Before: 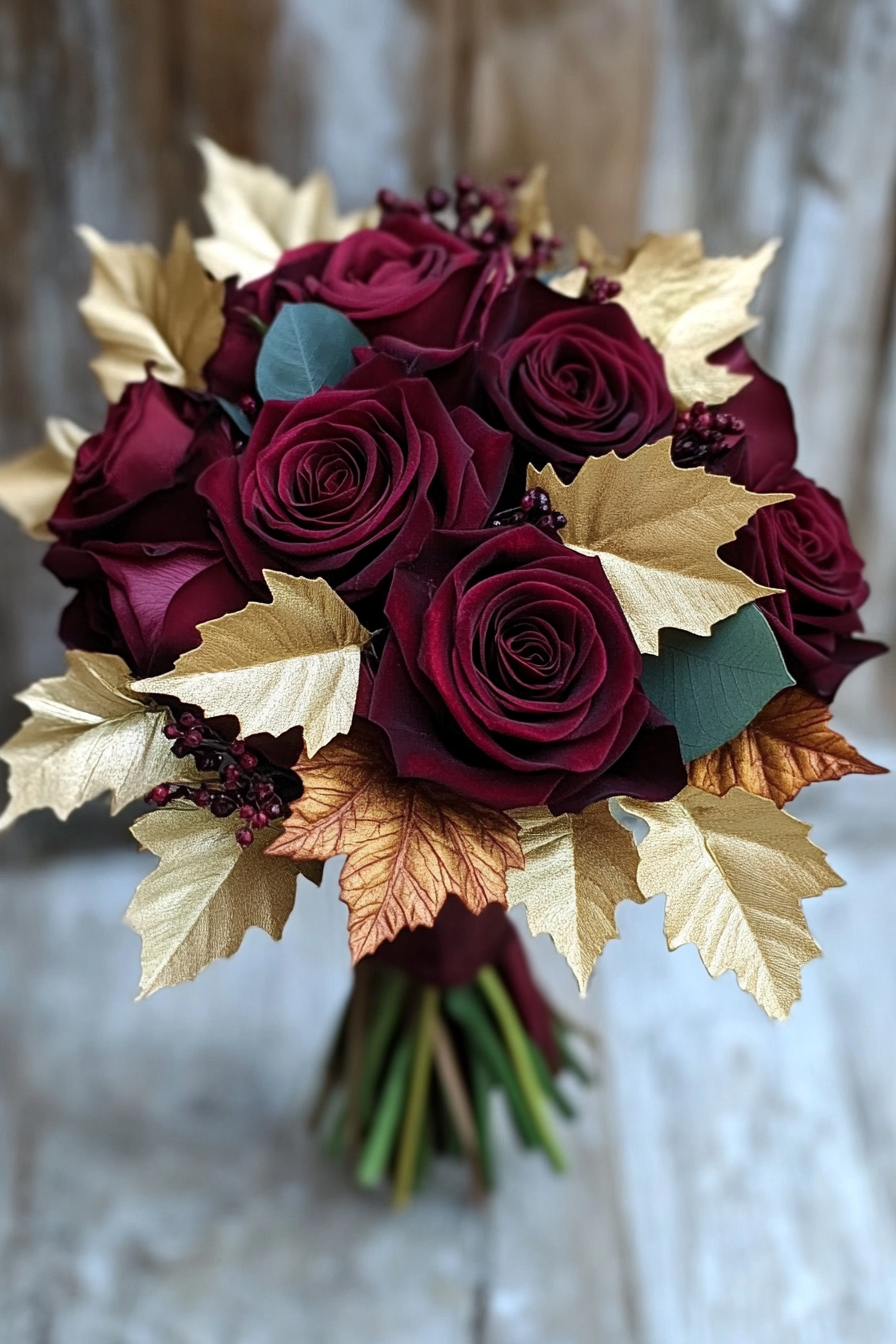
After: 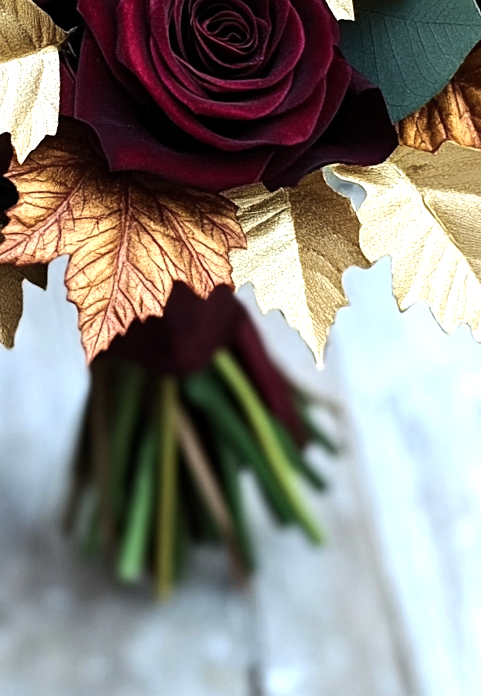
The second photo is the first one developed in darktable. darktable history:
tone equalizer: -8 EV -0.75 EV, -7 EV -0.7 EV, -6 EV -0.6 EV, -5 EV -0.4 EV, -3 EV 0.4 EV, -2 EV 0.6 EV, -1 EV 0.7 EV, +0 EV 0.75 EV, edges refinement/feathering 500, mask exposure compensation -1.57 EV, preserve details no
rotate and perspective: rotation -6.83°, automatic cropping off
crop: left 35.976%, top 45.819%, right 18.162%, bottom 5.807%
